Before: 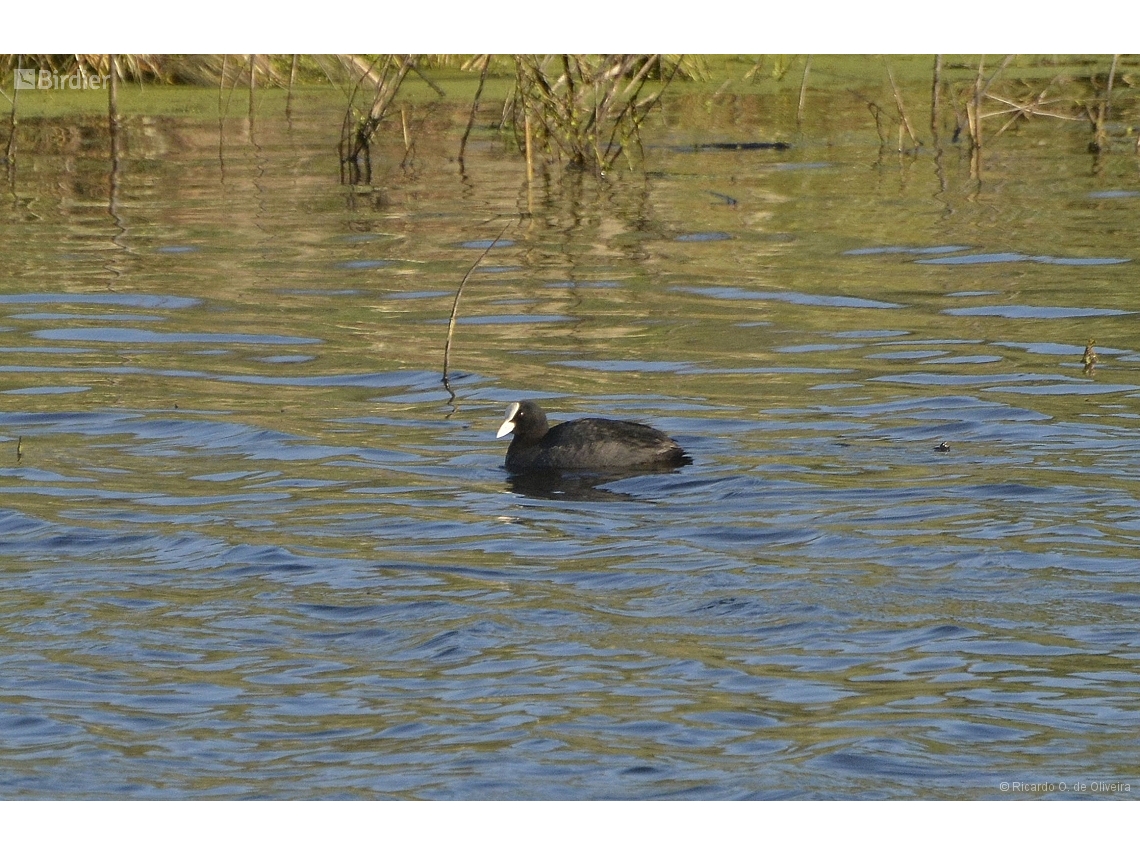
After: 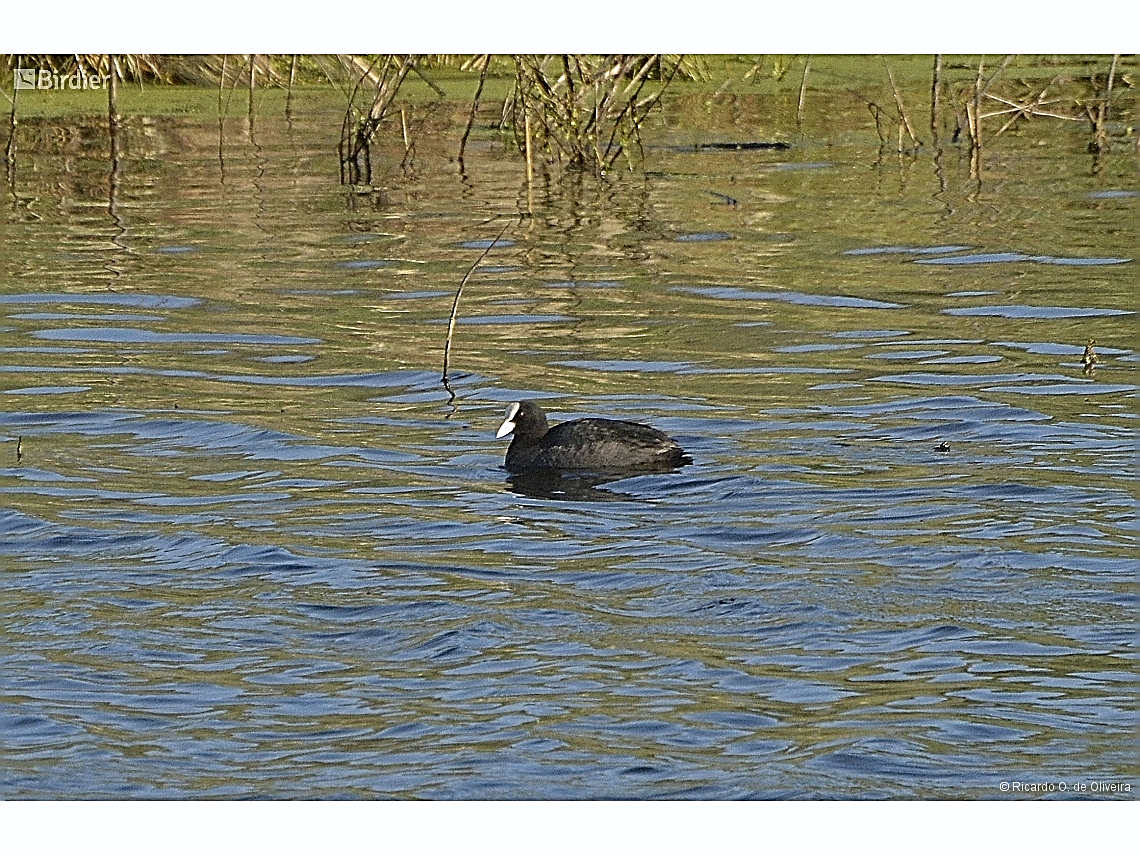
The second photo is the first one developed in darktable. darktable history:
sharpen: amount 1.861
white balance: red 0.988, blue 1.017
